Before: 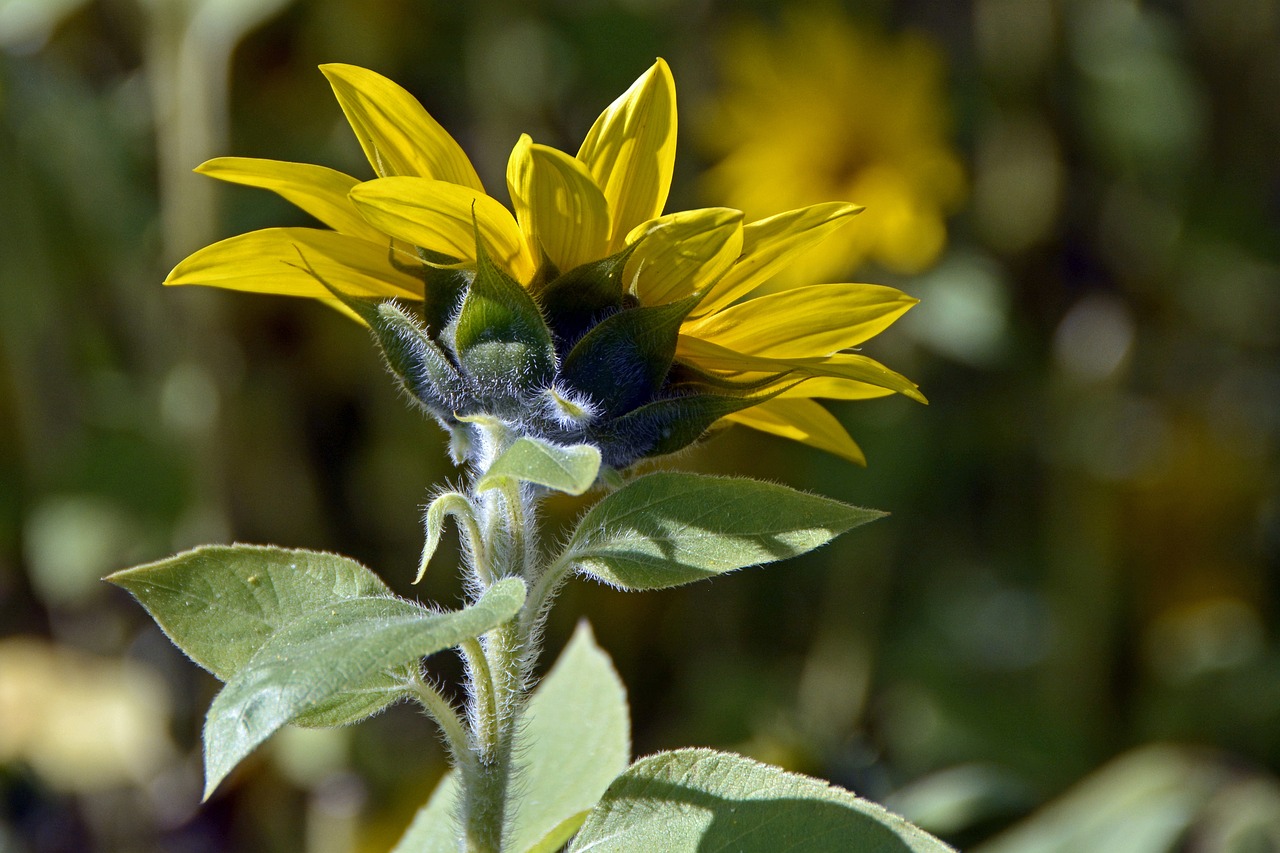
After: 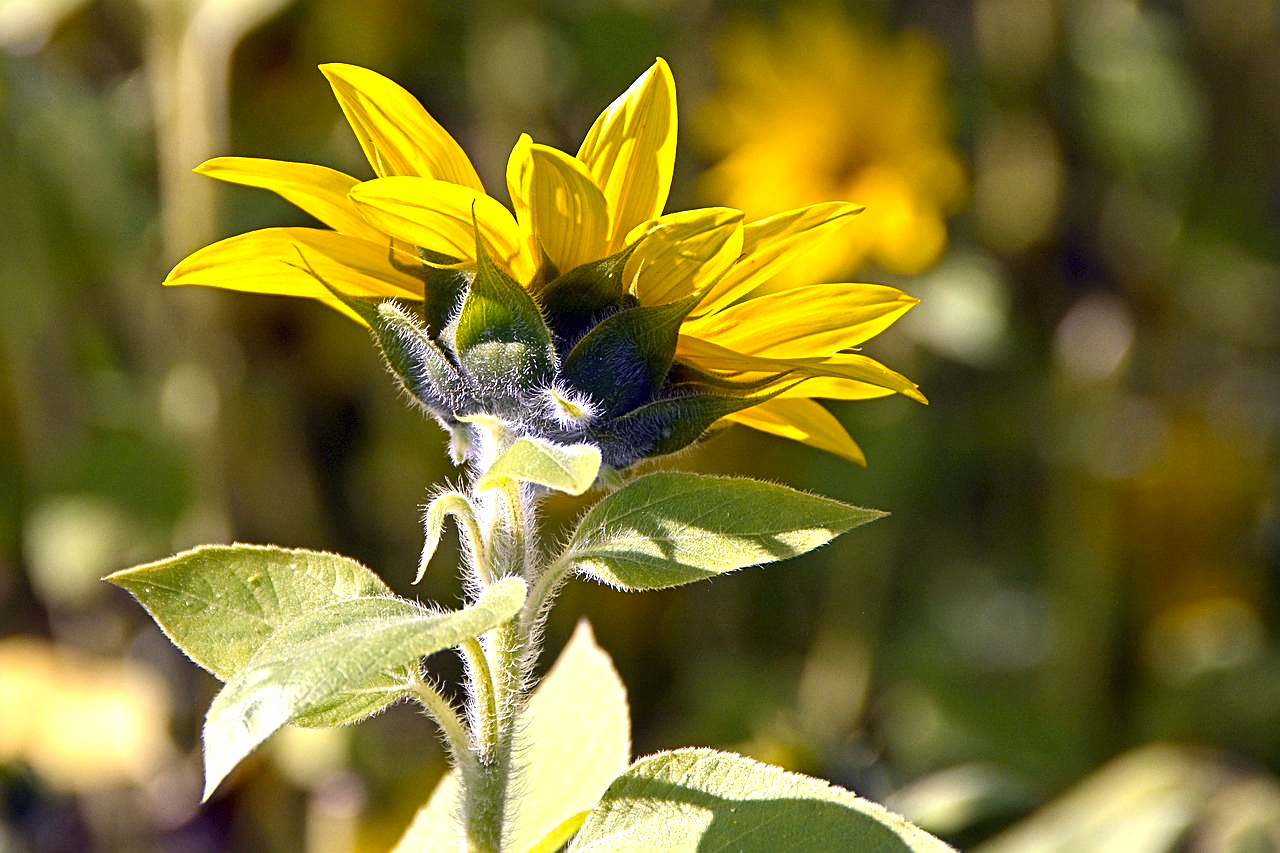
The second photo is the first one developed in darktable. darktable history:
sharpen: on, module defaults
color correction: highlights a* 11.96, highlights b* 11.58
vibrance: on, module defaults
exposure: black level correction 0, exposure 1 EV, compensate exposure bias true, compensate highlight preservation false
